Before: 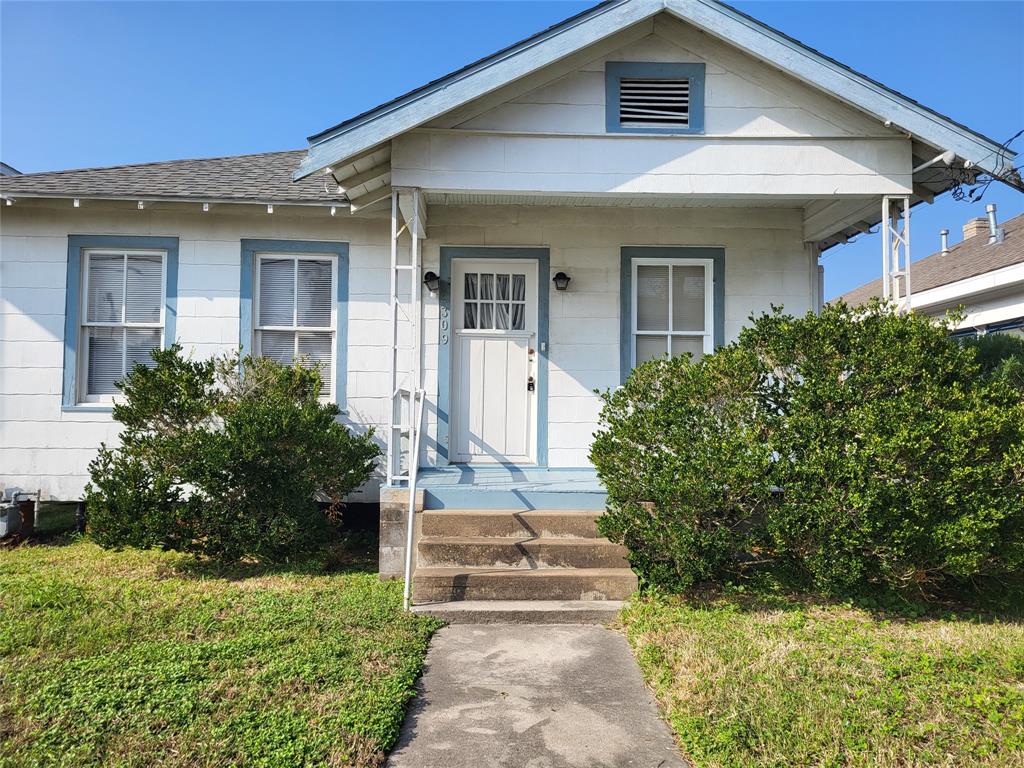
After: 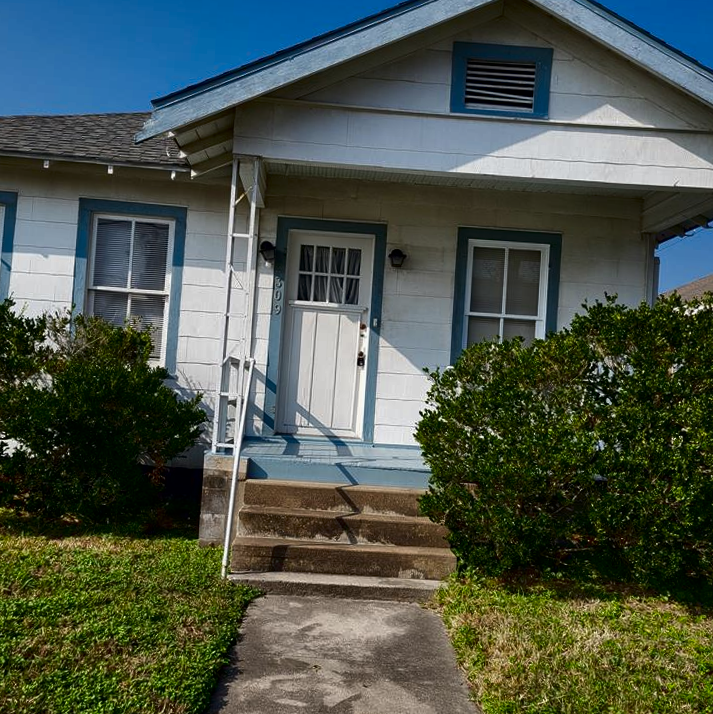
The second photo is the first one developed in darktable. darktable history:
contrast brightness saturation: brightness -0.506
crop and rotate: angle -3.24°, left 14.209%, top 0.024%, right 10.935%, bottom 0.086%
exposure: exposure -0.042 EV, compensate exposure bias true, compensate highlight preservation false
